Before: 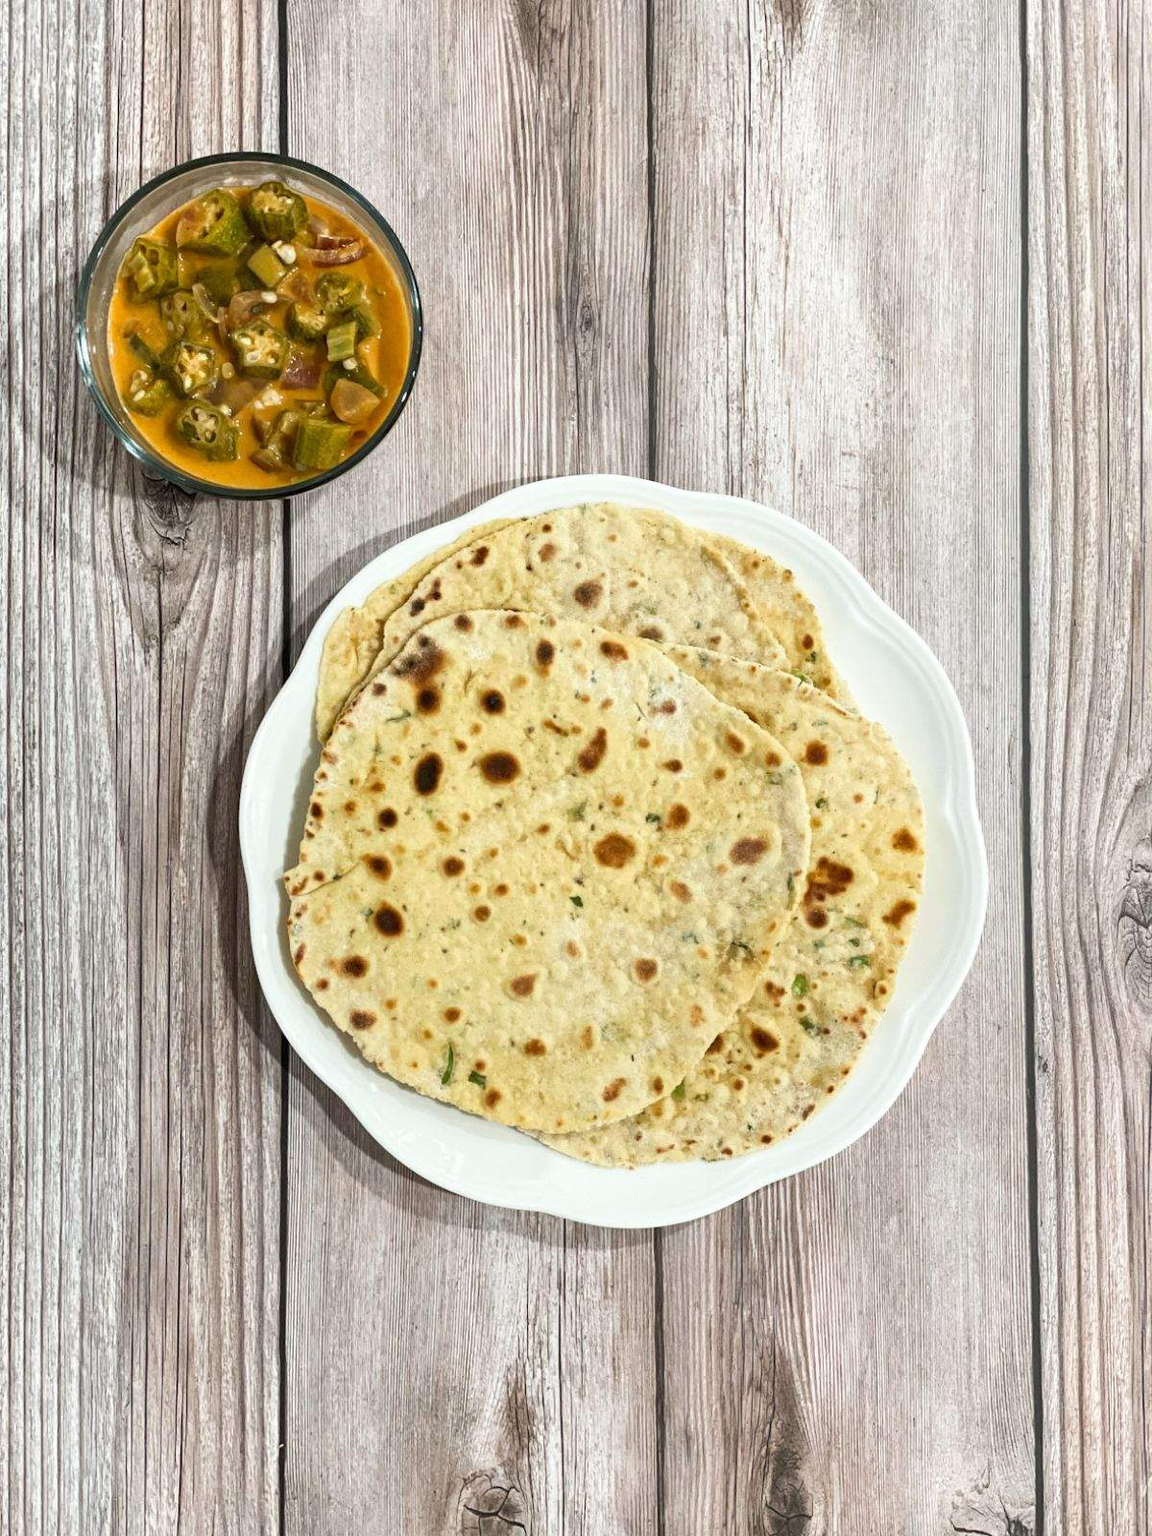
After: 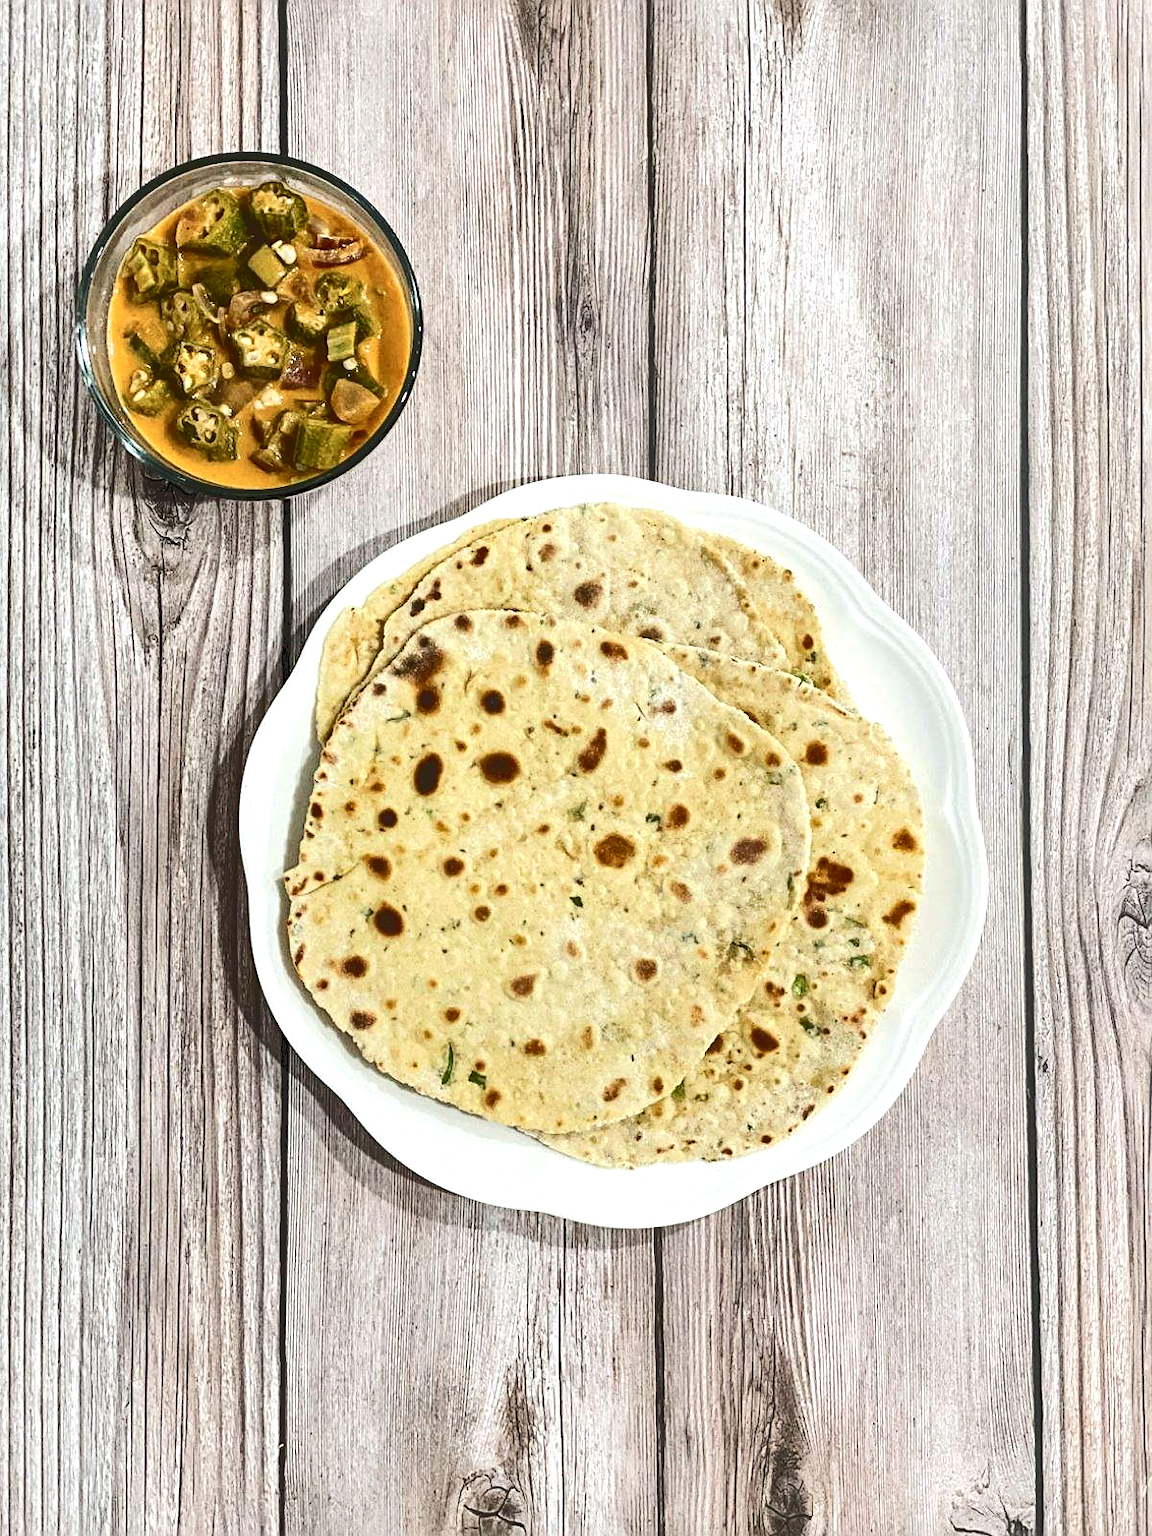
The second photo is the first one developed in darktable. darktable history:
sharpen: on, module defaults
local contrast: mode bilateral grid, contrast 100, coarseness 100, detail 165%, midtone range 0.2
tone curve: curves: ch0 [(0, 0) (0.003, 0.195) (0.011, 0.196) (0.025, 0.196) (0.044, 0.196) (0.069, 0.196) (0.1, 0.196) (0.136, 0.197) (0.177, 0.207) (0.224, 0.224) (0.277, 0.268) (0.335, 0.336) (0.399, 0.424) (0.468, 0.533) (0.543, 0.632) (0.623, 0.715) (0.709, 0.789) (0.801, 0.85) (0.898, 0.906) (1, 1)], color space Lab, independent channels, preserve colors none
